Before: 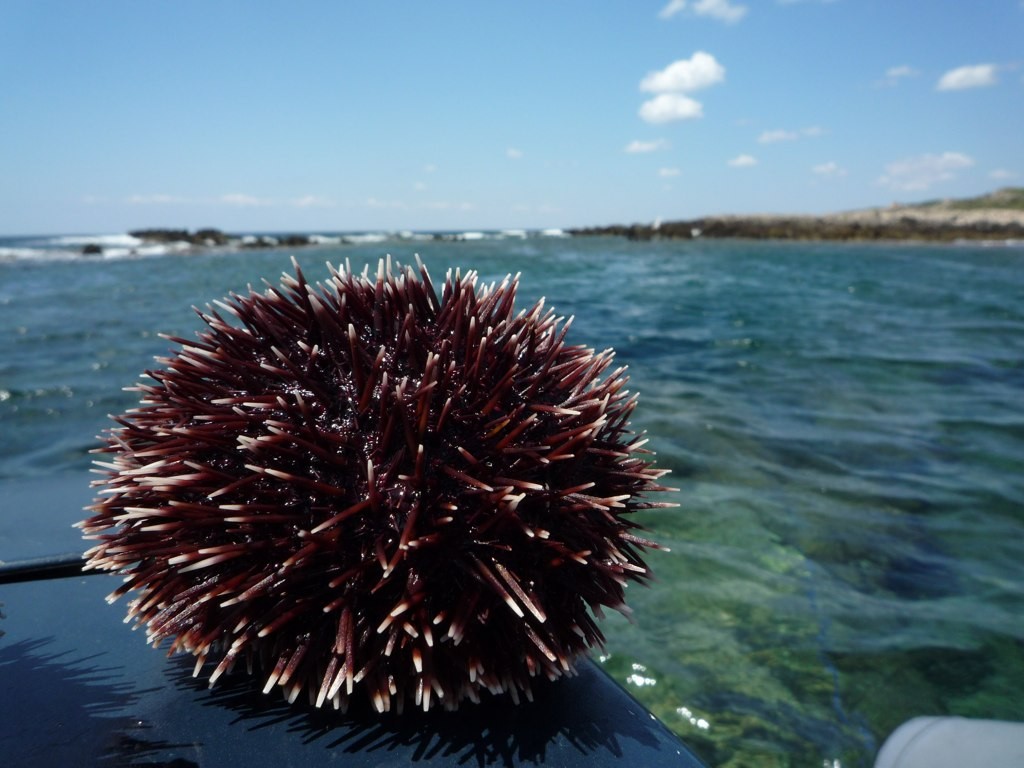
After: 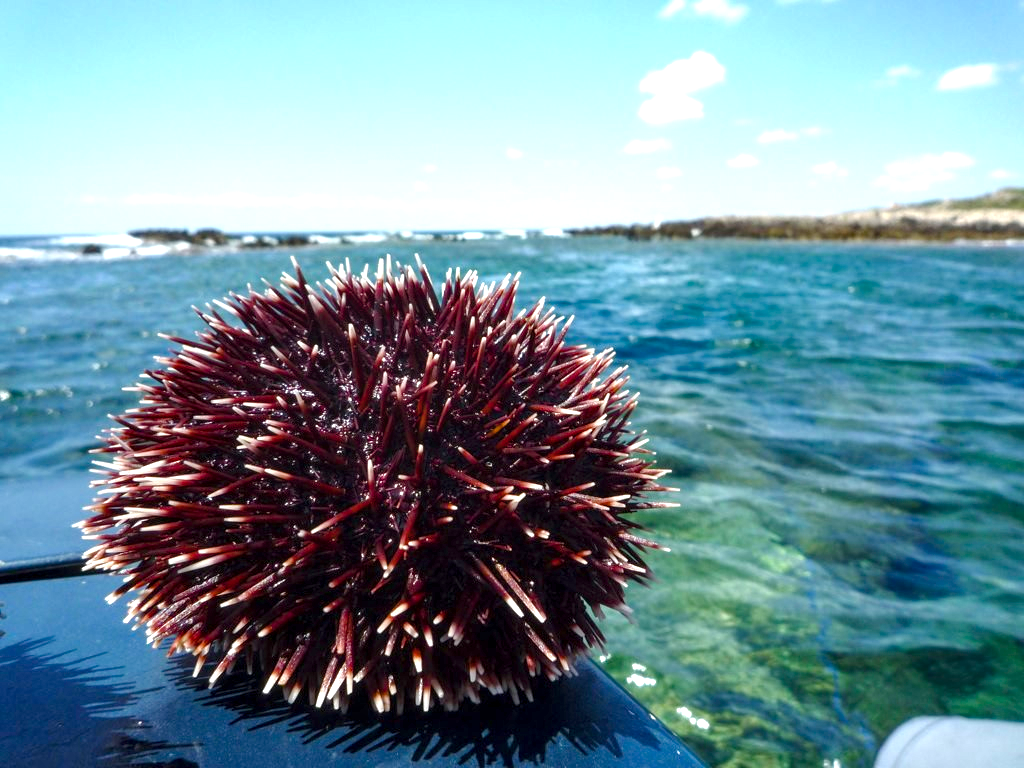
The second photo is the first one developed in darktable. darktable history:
exposure: black level correction 0, exposure 1.1 EV, compensate highlight preservation false
color balance rgb: perceptual saturation grading › global saturation 35%, perceptual saturation grading › highlights -30%, perceptual saturation grading › shadows 35%, perceptual brilliance grading › global brilliance 3%, perceptual brilliance grading › highlights -3%, perceptual brilliance grading › shadows 3%
local contrast: detail 130%
